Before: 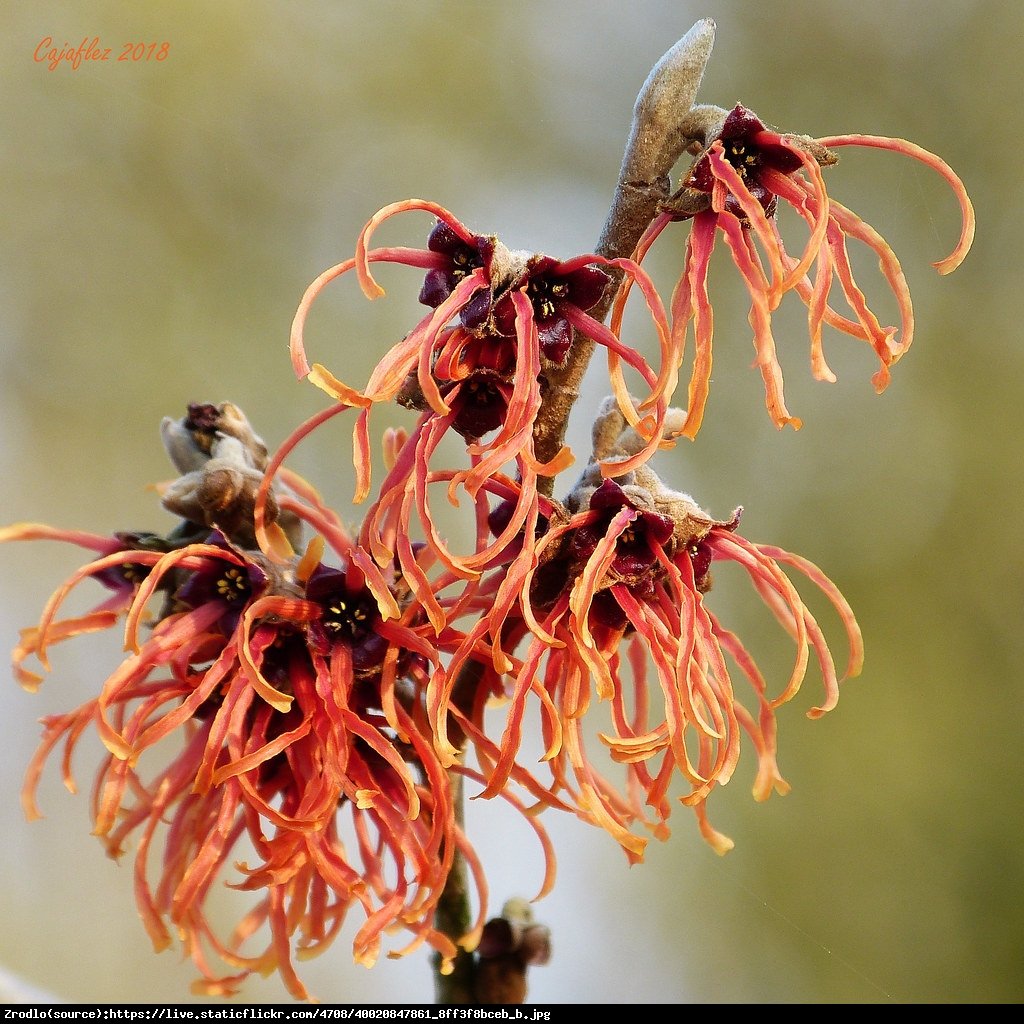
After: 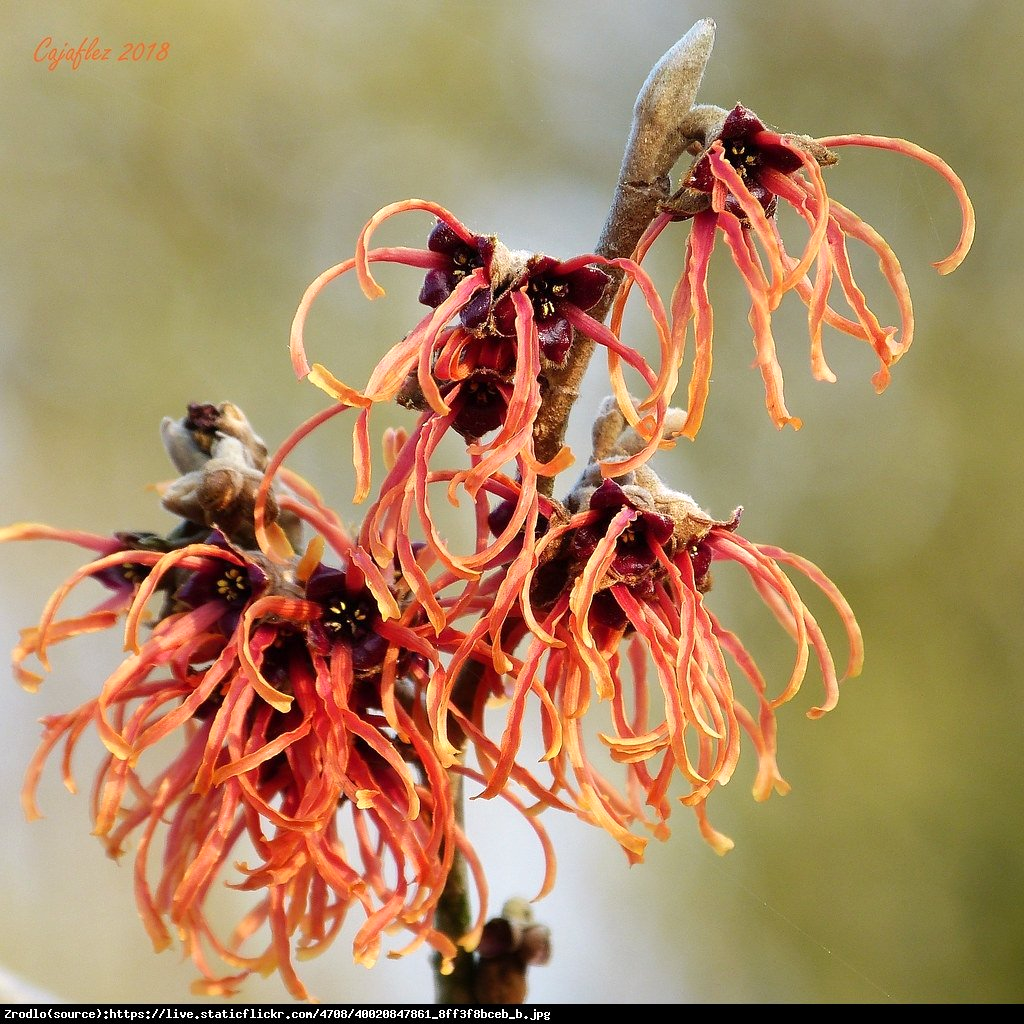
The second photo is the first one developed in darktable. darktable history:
tone equalizer: edges refinement/feathering 500, mask exposure compensation -1.57 EV, preserve details no
exposure: exposure 0.172 EV, compensate highlight preservation false
